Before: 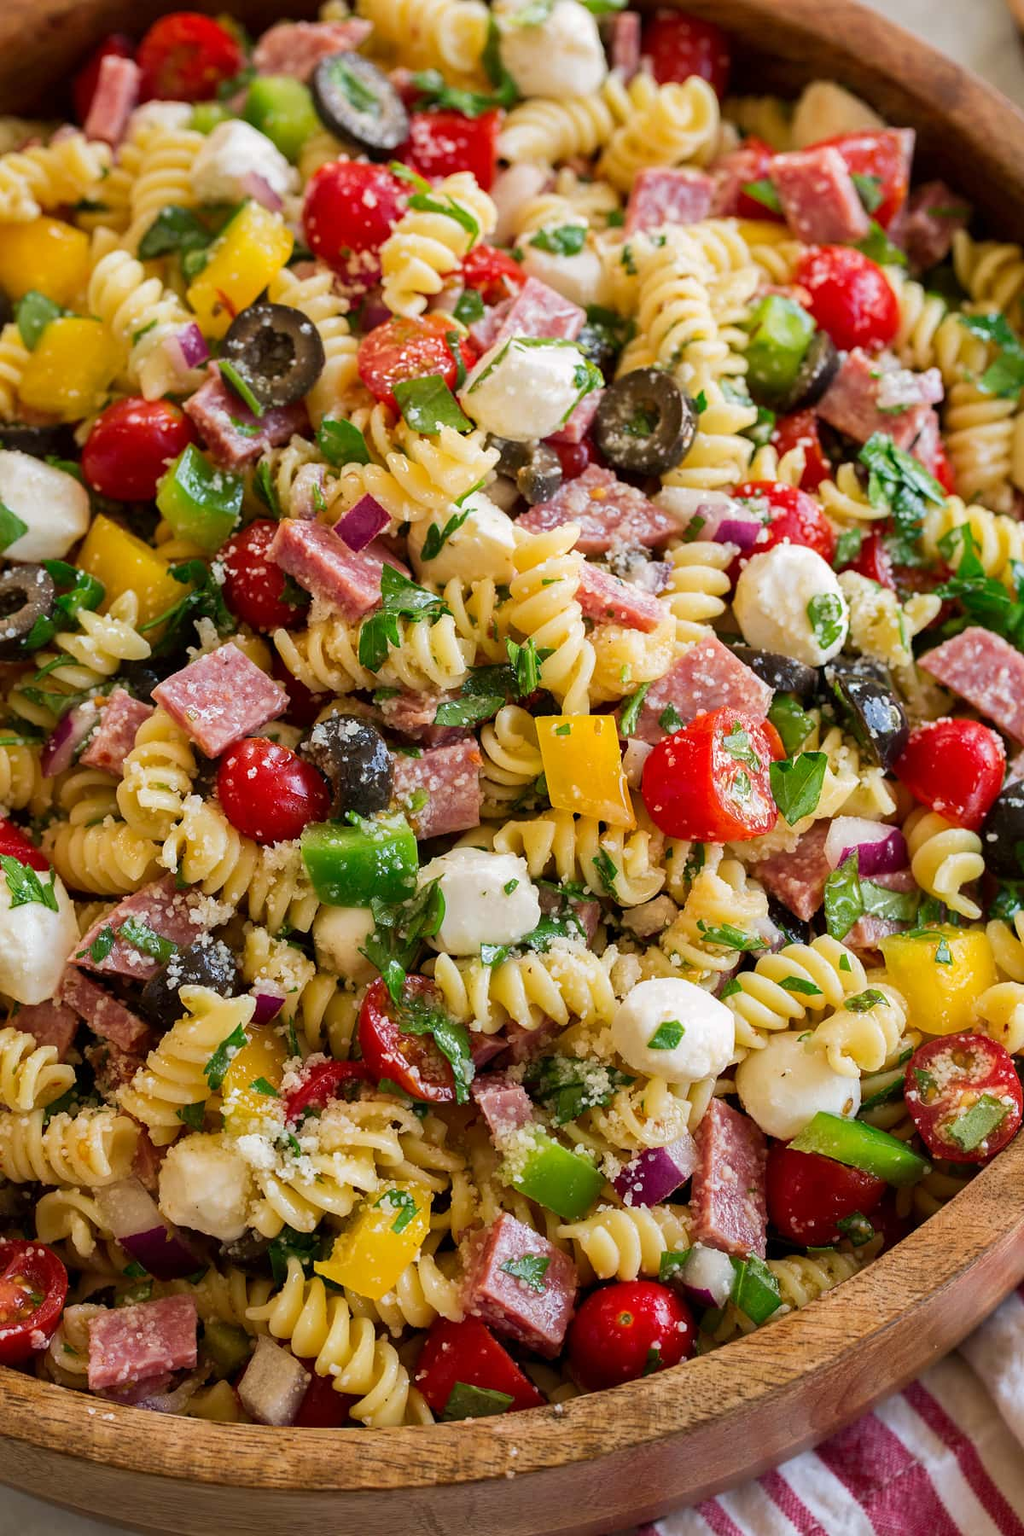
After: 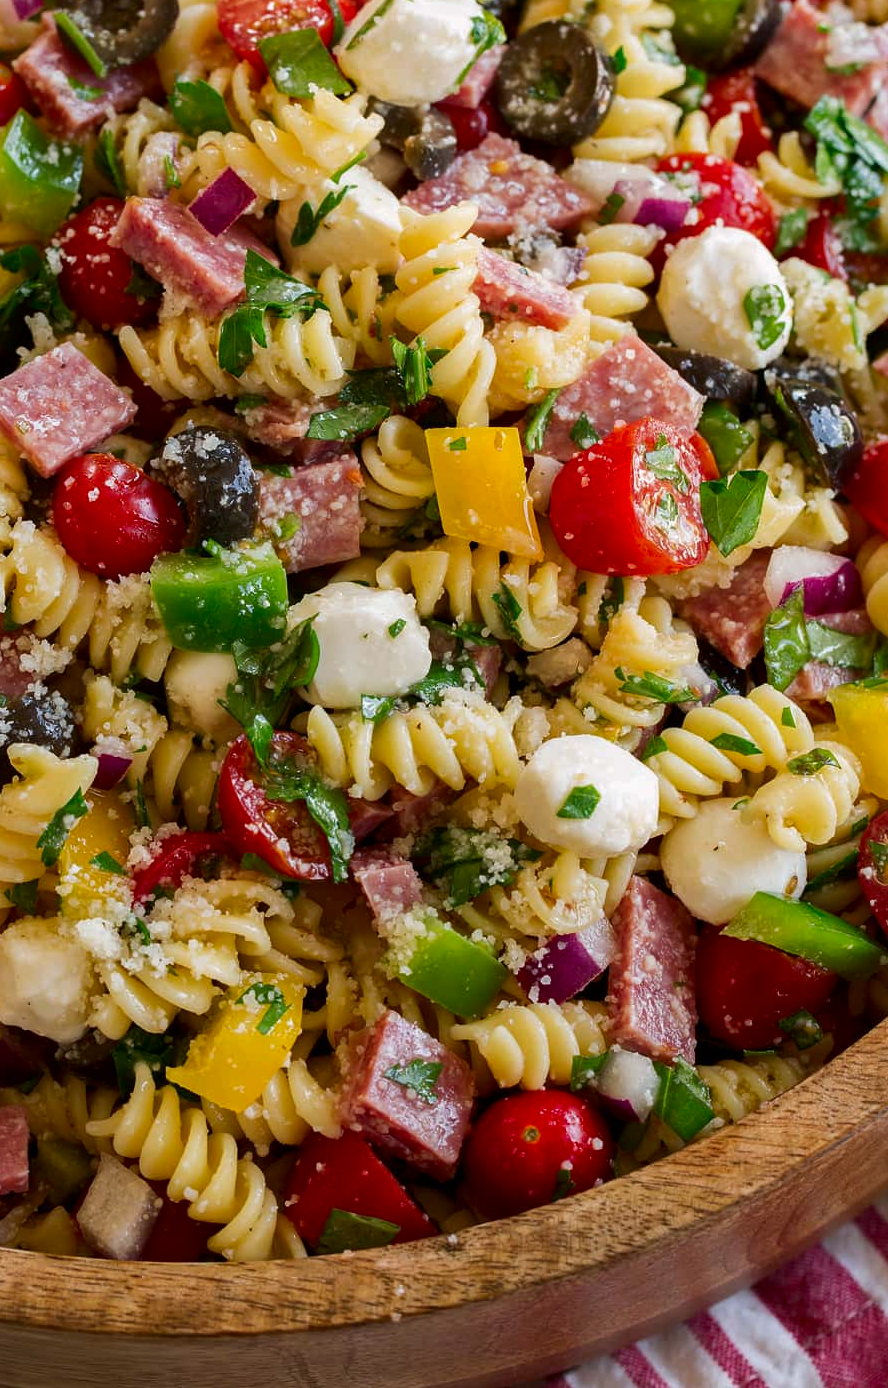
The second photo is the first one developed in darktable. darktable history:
crop: left 16.871%, top 22.857%, right 9.116%
contrast brightness saturation: brightness -0.09
